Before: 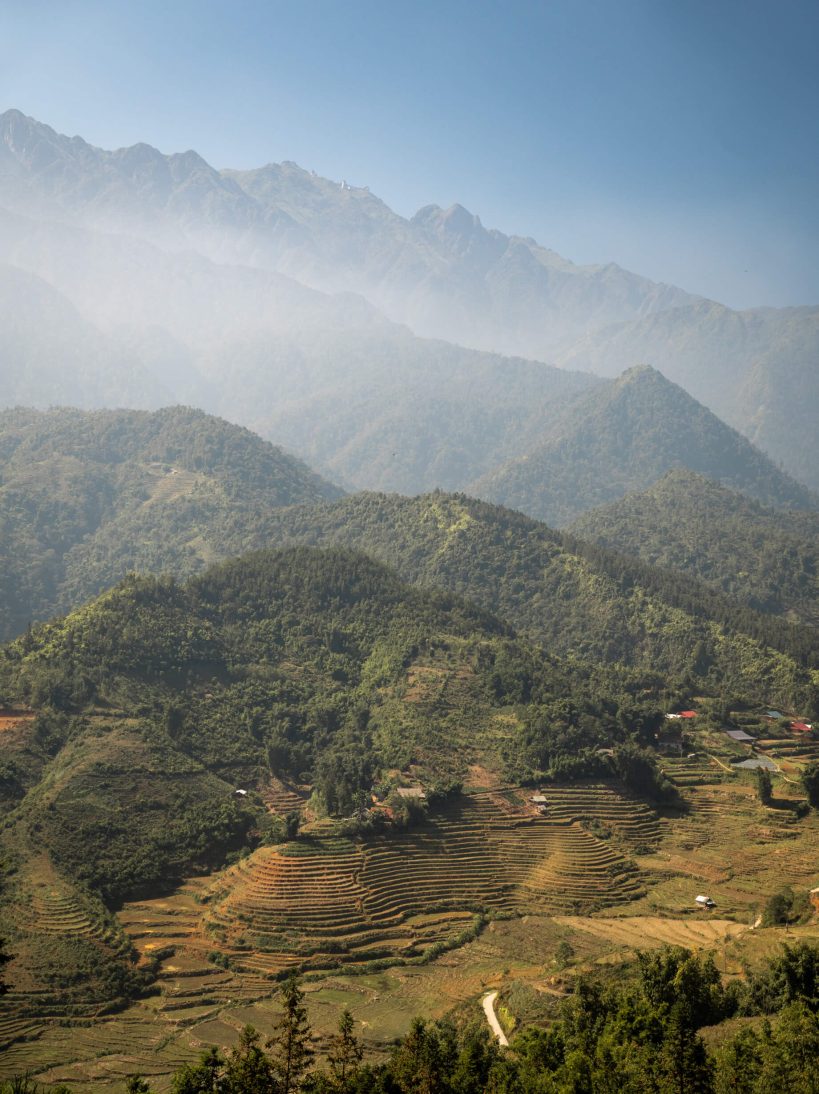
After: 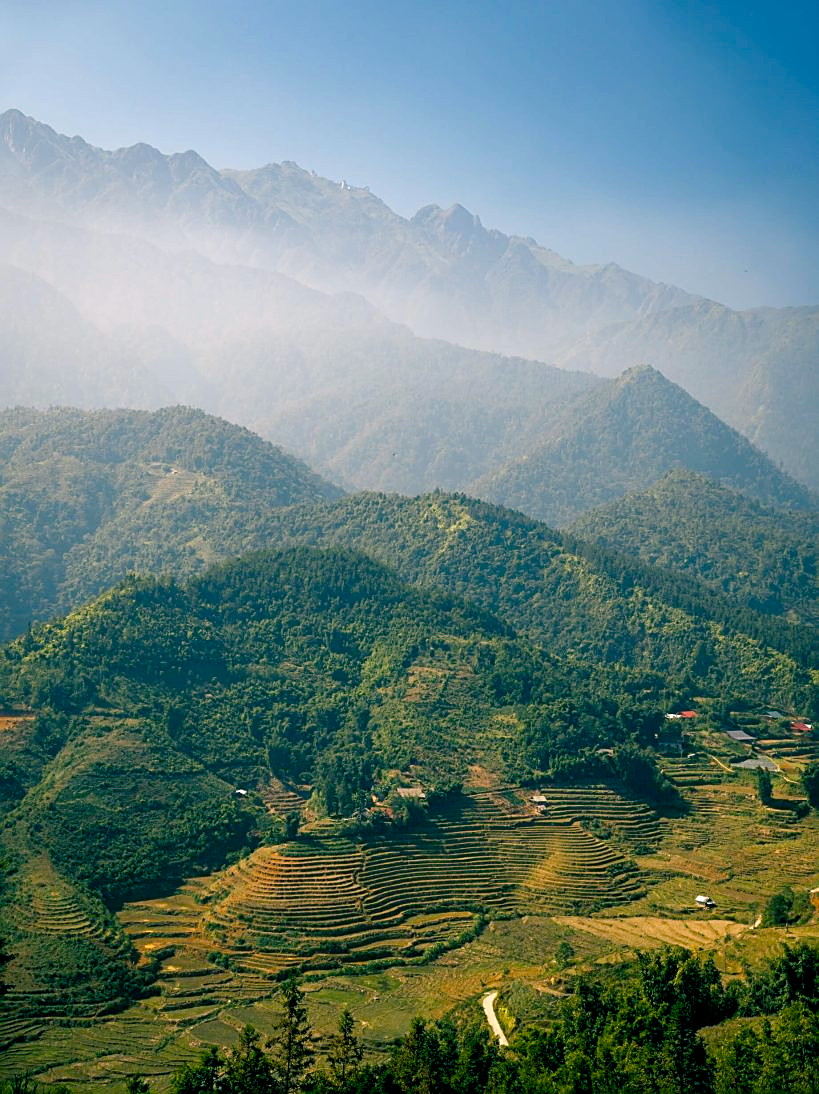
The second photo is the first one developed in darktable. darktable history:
color balance rgb: shadows lift › luminance -28.76%, shadows lift › chroma 10%, shadows lift › hue 230°, power › chroma 0.5%, power › hue 215°, highlights gain › luminance 7.14%, highlights gain › chroma 1%, highlights gain › hue 50°, global offset › luminance -0.29%, global offset › hue 260°, perceptual saturation grading › global saturation 20%, perceptual saturation grading › highlights -13.92%, perceptual saturation grading › shadows 50%
sharpen: on, module defaults
